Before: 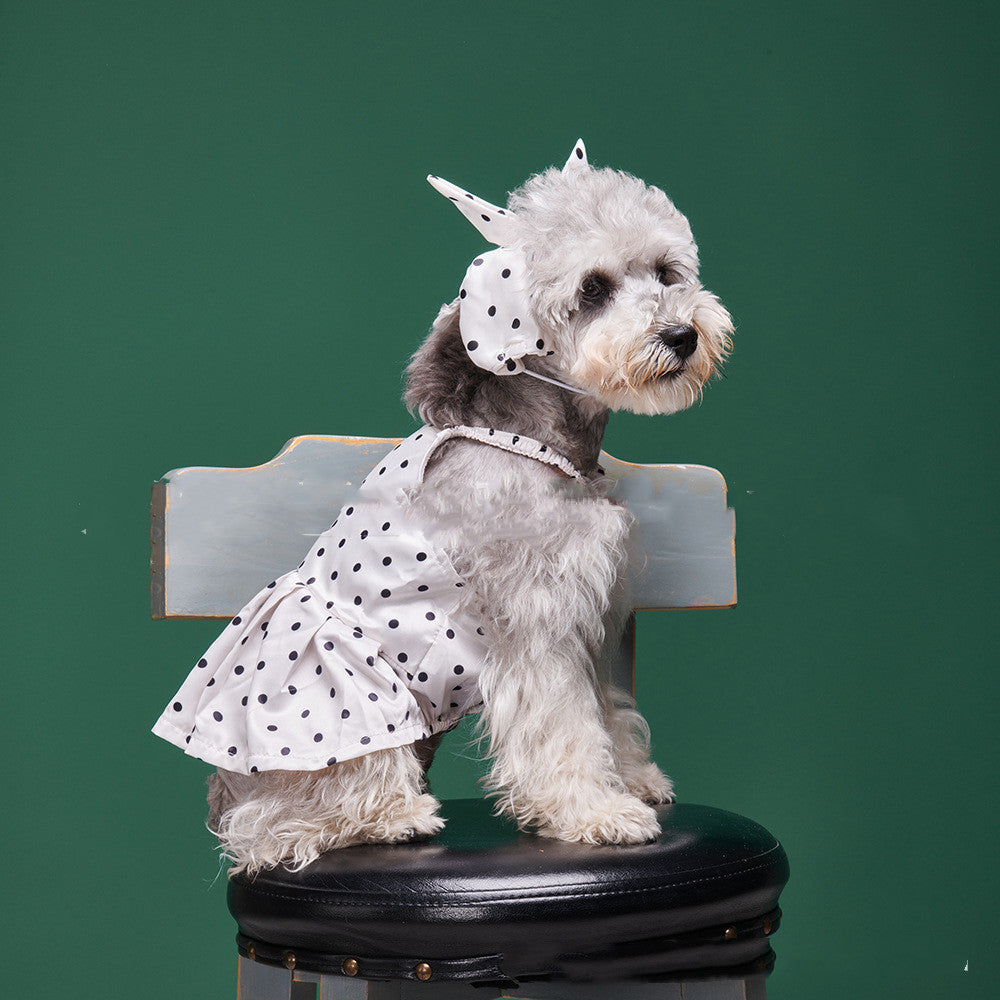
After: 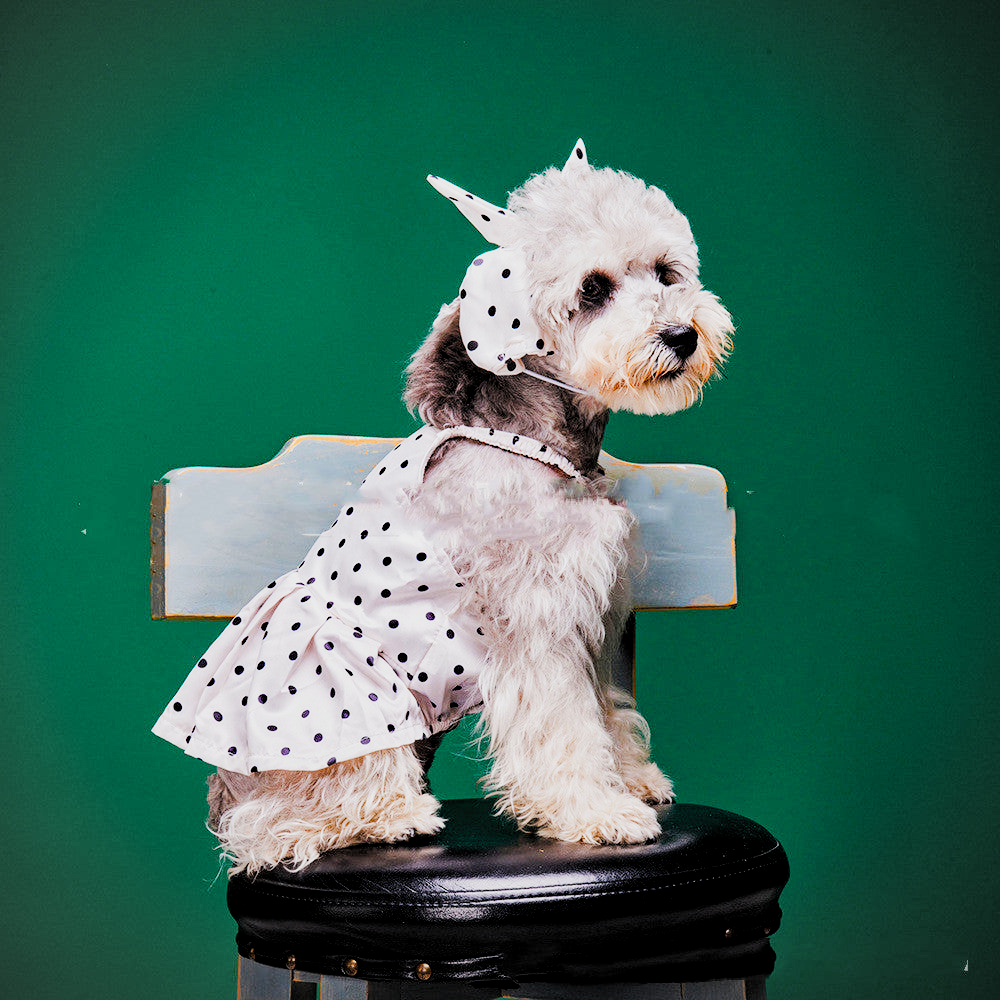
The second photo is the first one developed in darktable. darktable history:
local contrast: highlights 100%, shadows 100%, detail 120%, midtone range 0.2
contrast brightness saturation: contrast 0.2, brightness 0.16, saturation 0.22
color balance rgb: perceptual saturation grading › global saturation 25%, perceptual brilliance grading › mid-tones 10%, perceptual brilliance grading › shadows 15%, global vibrance 20%
filmic: grey point source 18, black point source -8.65, white point source 2.45, grey point target 18, white point target 100, output power 2.2, latitude stops 2, contrast 1.5, saturation 100, global saturation 100
filmic rgb: black relative exposure -7.65 EV, white relative exposure 4.56 EV, hardness 3.61
haze removal: strength 0.29, distance 0.25, compatibility mode true, adaptive false
tone equalizer: on, module defaults
vibrance: on, module defaults
vignetting: fall-off radius 60.92%
